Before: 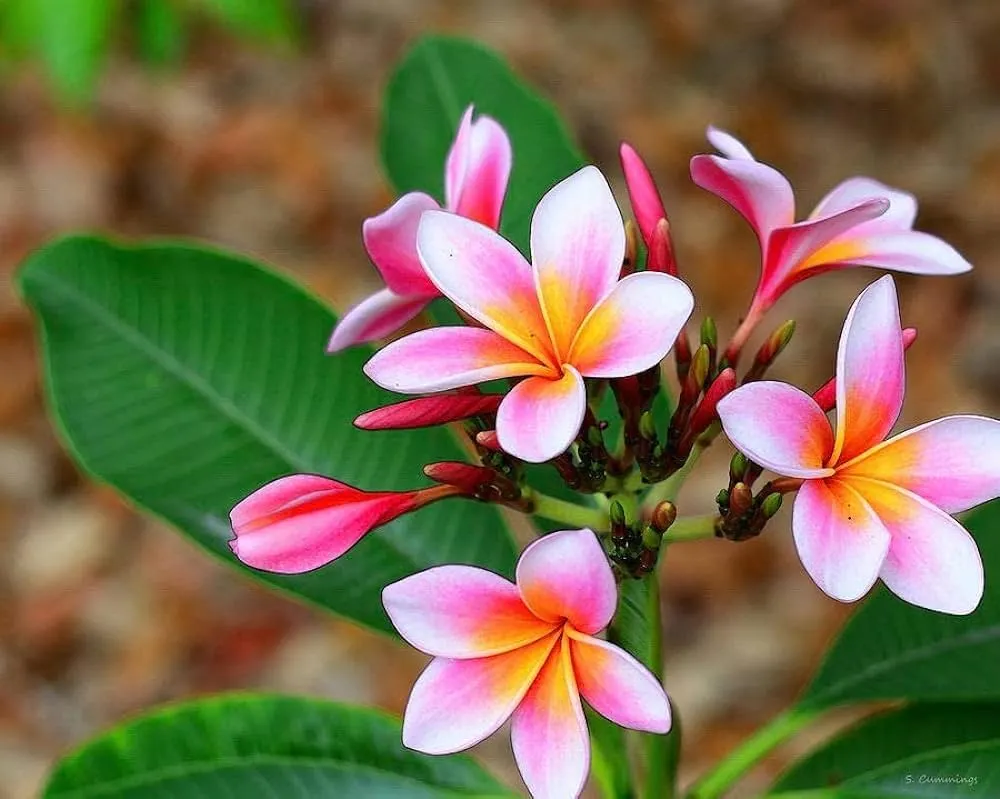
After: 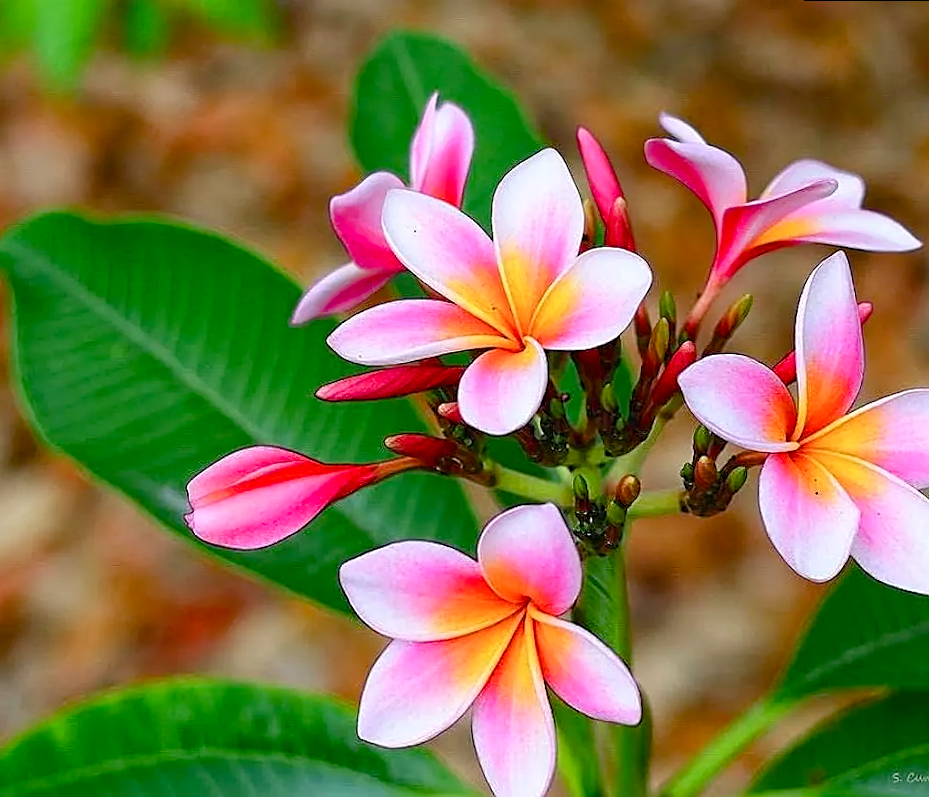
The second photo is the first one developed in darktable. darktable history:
rotate and perspective: rotation 0.215°, lens shift (vertical) -0.139, crop left 0.069, crop right 0.939, crop top 0.002, crop bottom 0.996
sharpen: on, module defaults
color balance rgb: shadows lift › chroma 1%, shadows lift › hue 113°, highlights gain › chroma 0.2%, highlights gain › hue 333°, perceptual saturation grading › global saturation 20%, perceptual saturation grading › highlights -25%, perceptual saturation grading › shadows 25%, contrast -10%
exposure: black level correction 0, exposure 0.3 EV, compensate highlight preservation false
